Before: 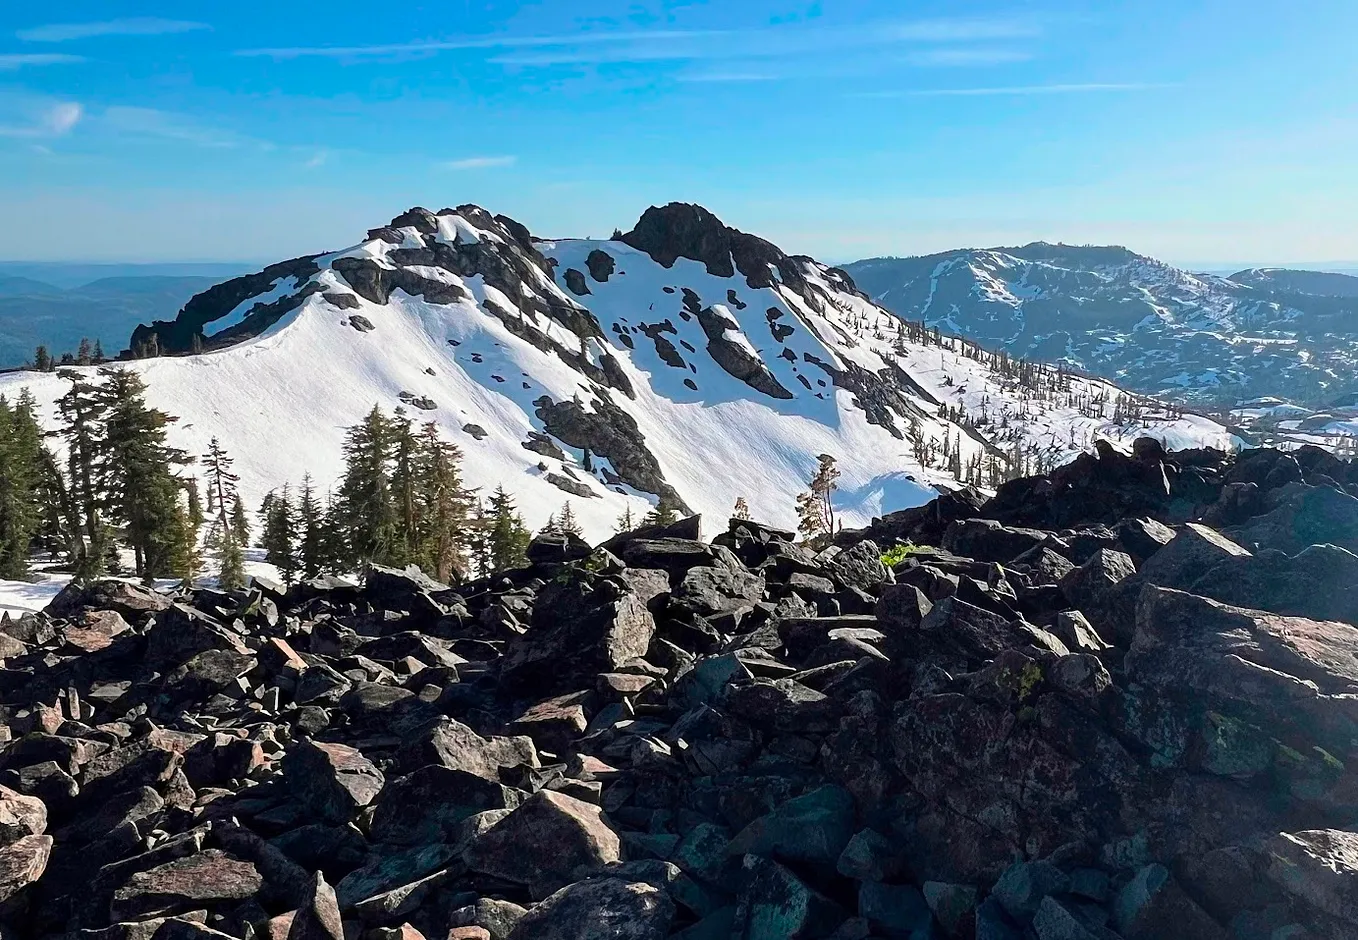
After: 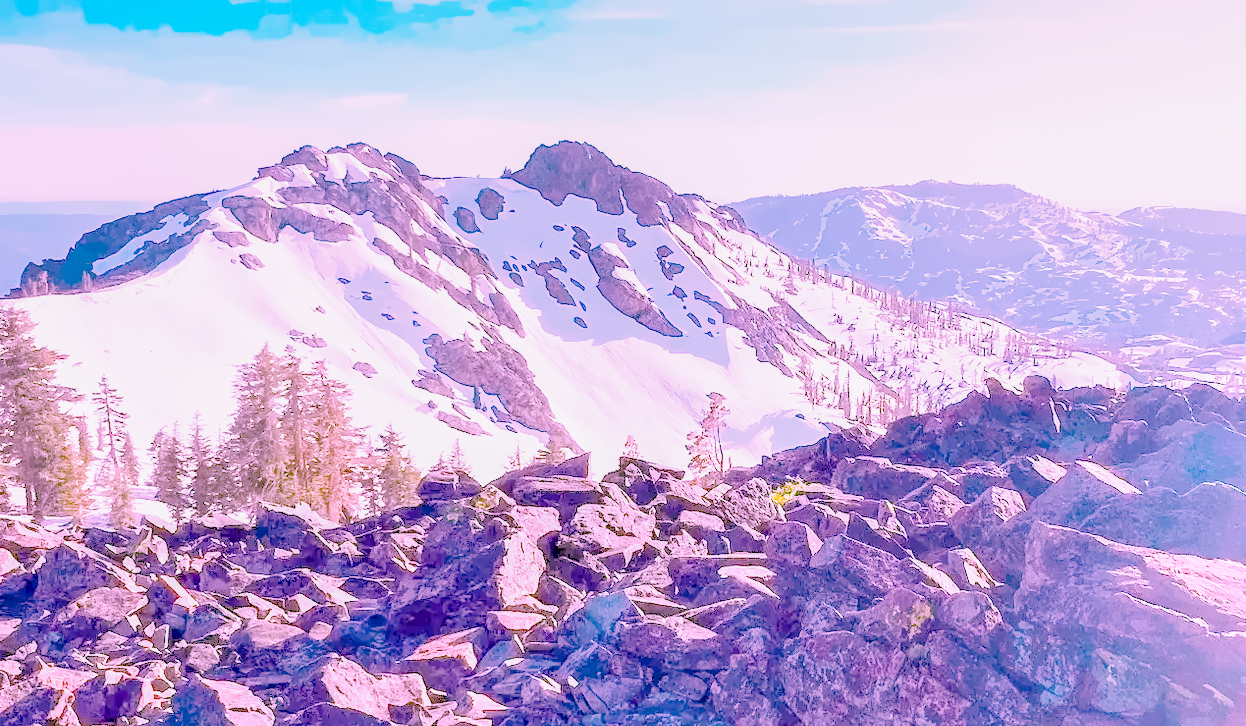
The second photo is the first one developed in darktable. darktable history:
filmic rgb "scene-referred default": black relative exposure -7.65 EV, white relative exposure 4.56 EV, hardness 3.61
raw chromatic aberrations: on, module defaults
color balance rgb: perceptual saturation grading › global saturation 25%, global vibrance 20%
hot pixels: on, module defaults
lens correction: scale 1.01, crop 1, focal 85, aperture 2.8, distance 2.07, camera "Canon EOS RP", lens "Canon RF 85mm F2 MACRO IS STM"
raw denoise: x [[0, 0.25, 0.5, 0.75, 1] ×4]
denoise (profiled): preserve shadows 1.11, scattering 0.121, a [-1, 0, 0], b [0, 0, 0], compensate highlight preservation false
crop: left 8.155%, top 6.611%, bottom 15.385%
highlight reconstruction: method reconstruct in LCh, iterations 1, diameter of reconstruction 64 px
white balance: red 1.907, blue 1.815
exposure: black level correction 0, exposure 0.95 EV, compensate exposure bias true, compensate highlight preservation false
tone equalizer "relight: fill-in": -7 EV 0.15 EV, -6 EV 0.6 EV, -5 EV 1.15 EV, -4 EV 1.33 EV, -3 EV 1.15 EV, -2 EV 0.6 EV, -1 EV 0.15 EV, mask exposure compensation -0.5 EV
local contrast: detail 130%
